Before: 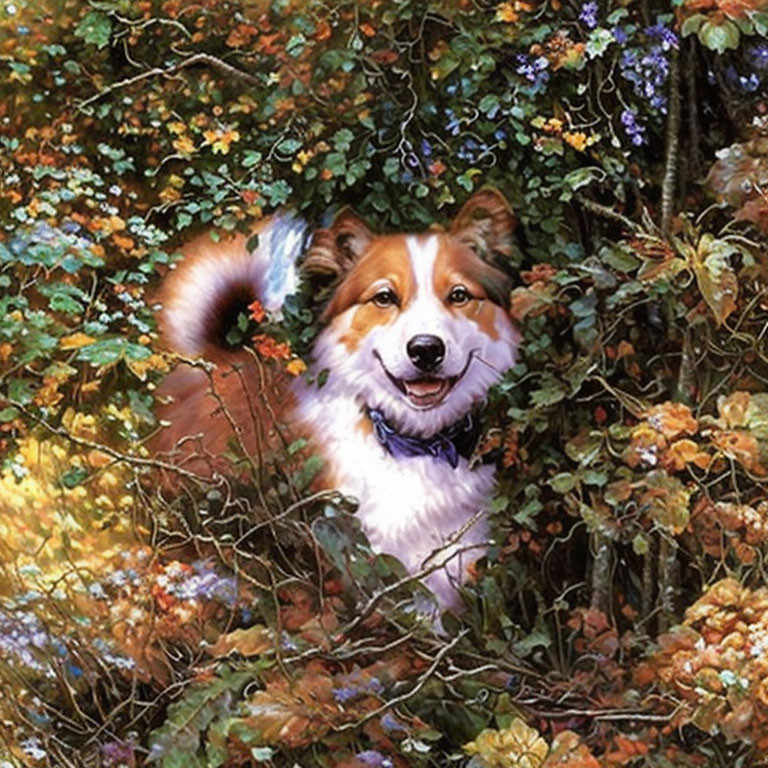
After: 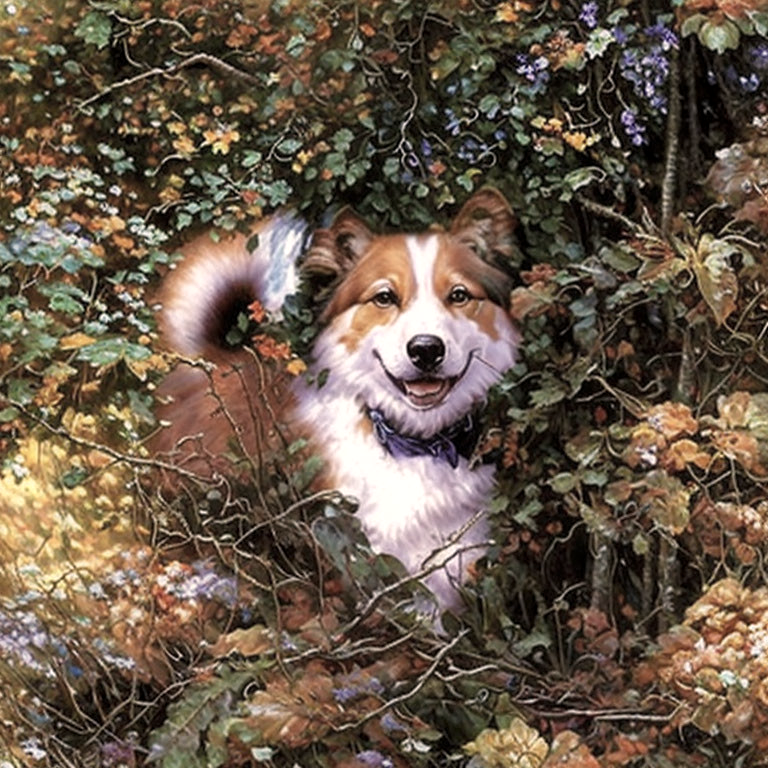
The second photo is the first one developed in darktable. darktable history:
local contrast: highlights 100%, shadows 99%, detail 119%, midtone range 0.2
color correction: highlights a* 5.52, highlights b* 5.25, saturation 0.677
